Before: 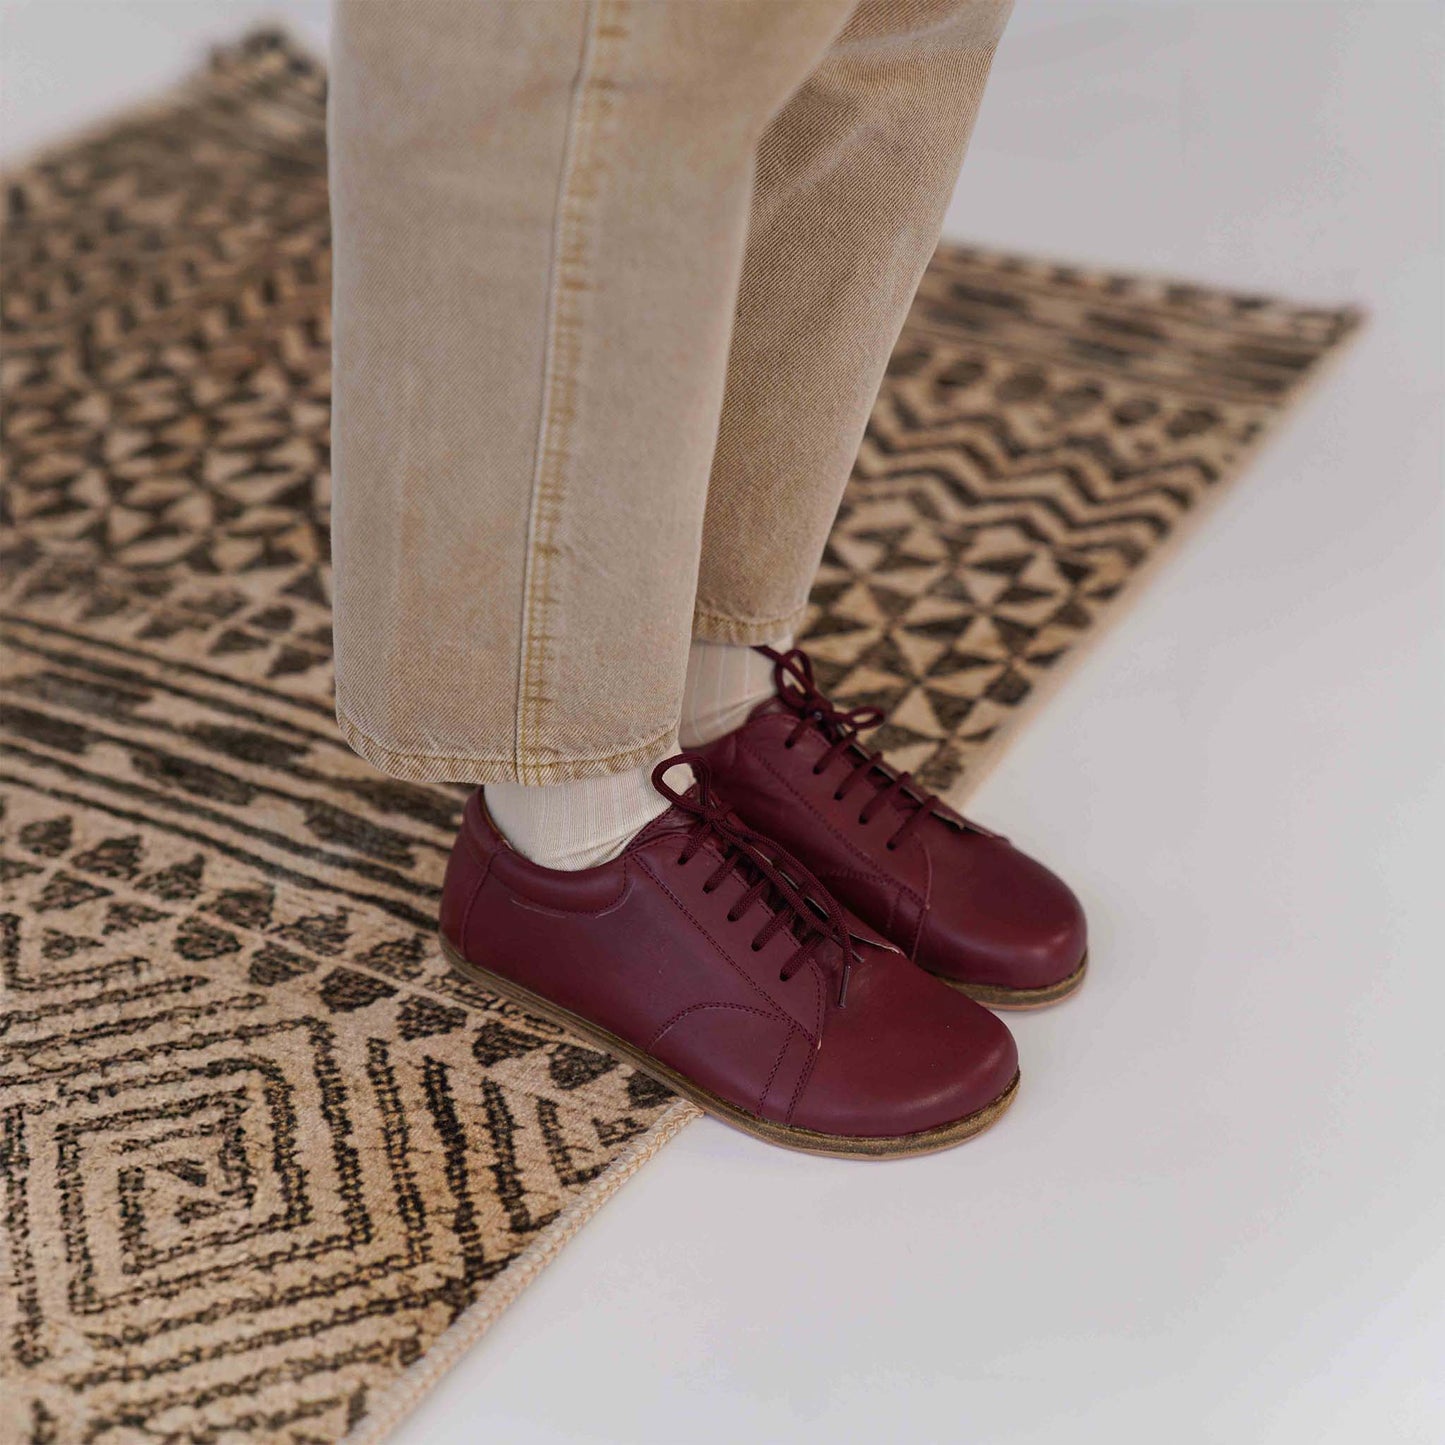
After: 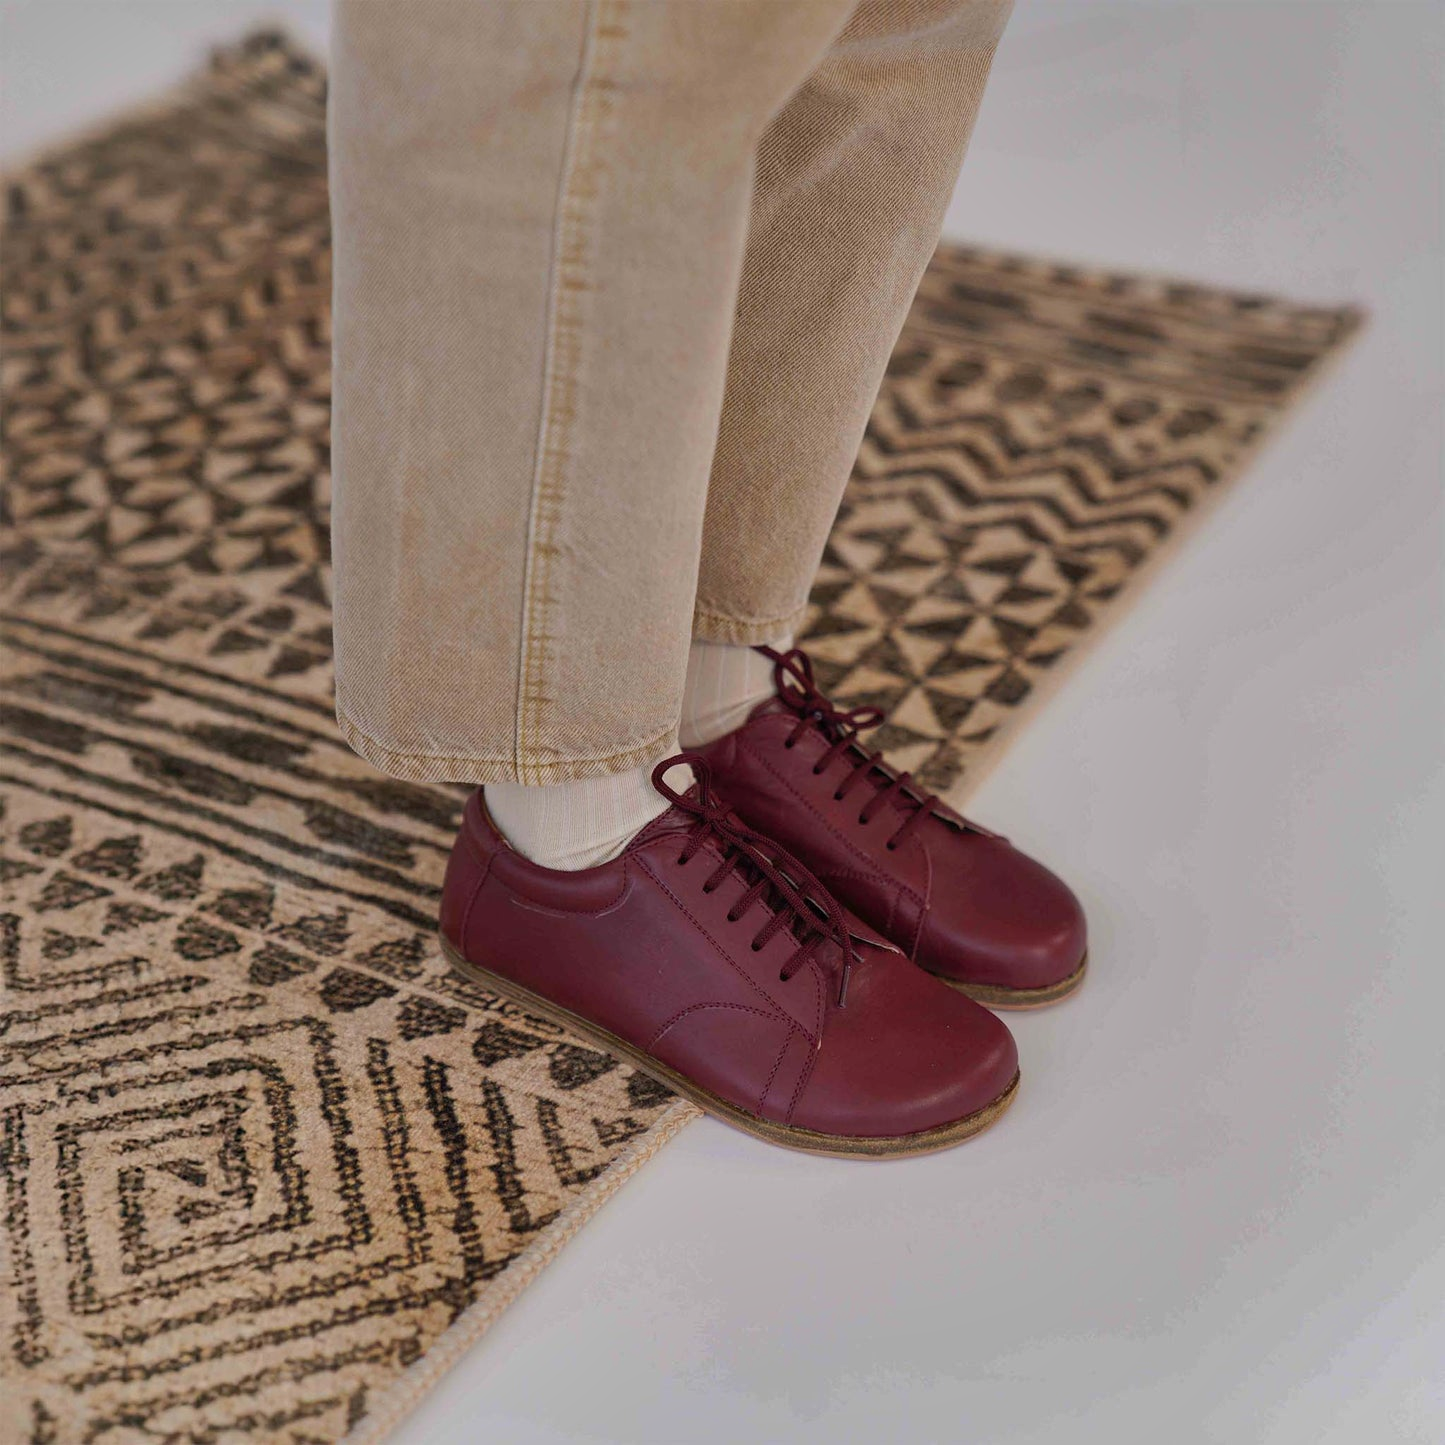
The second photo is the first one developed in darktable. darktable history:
tone equalizer: on, module defaults
shadows and highlights: shadows 40, highlights -60
